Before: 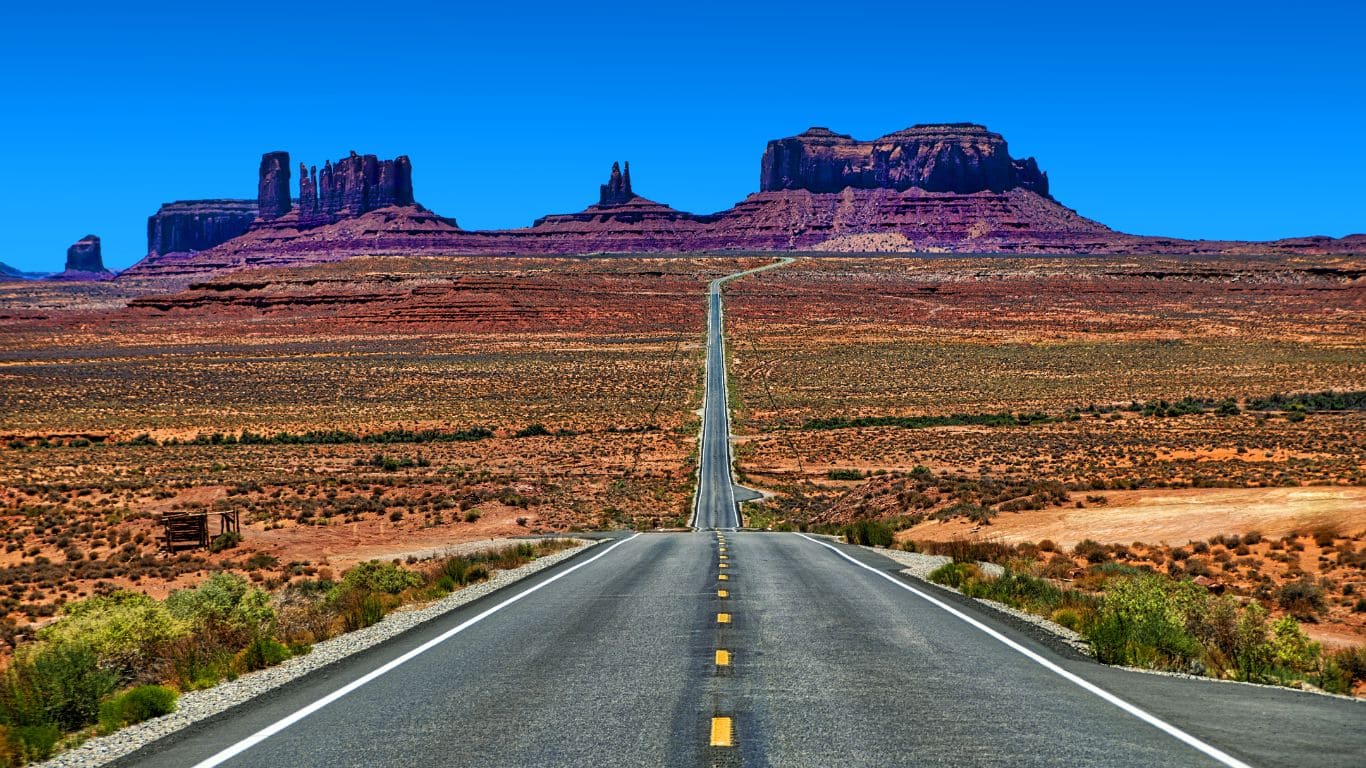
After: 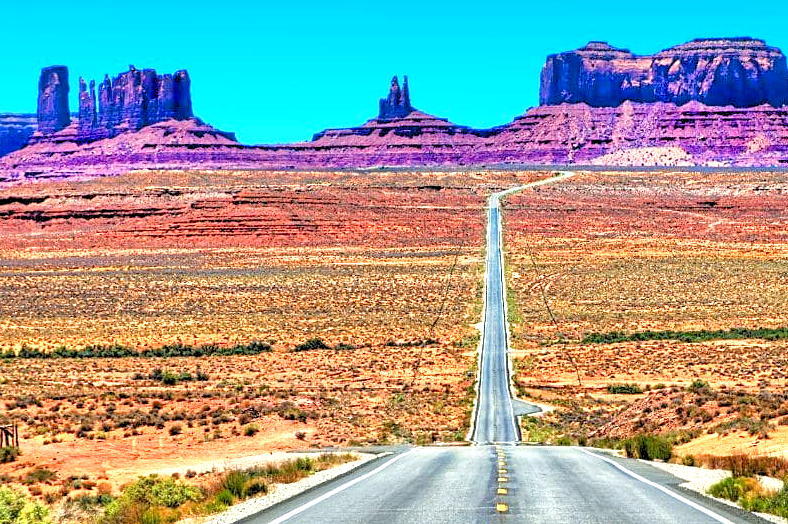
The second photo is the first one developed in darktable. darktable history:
exposure: black level correction 0.001, exposure 1.05 EV, compensate exposure bias true, compensate highlight preservation false
levels: black 3.83%, white 90.64%, levels [0.044, 0.416, 0.908]
crop: left 16.202%, top 11.208%, right 26.045%, bottom 20.557%
